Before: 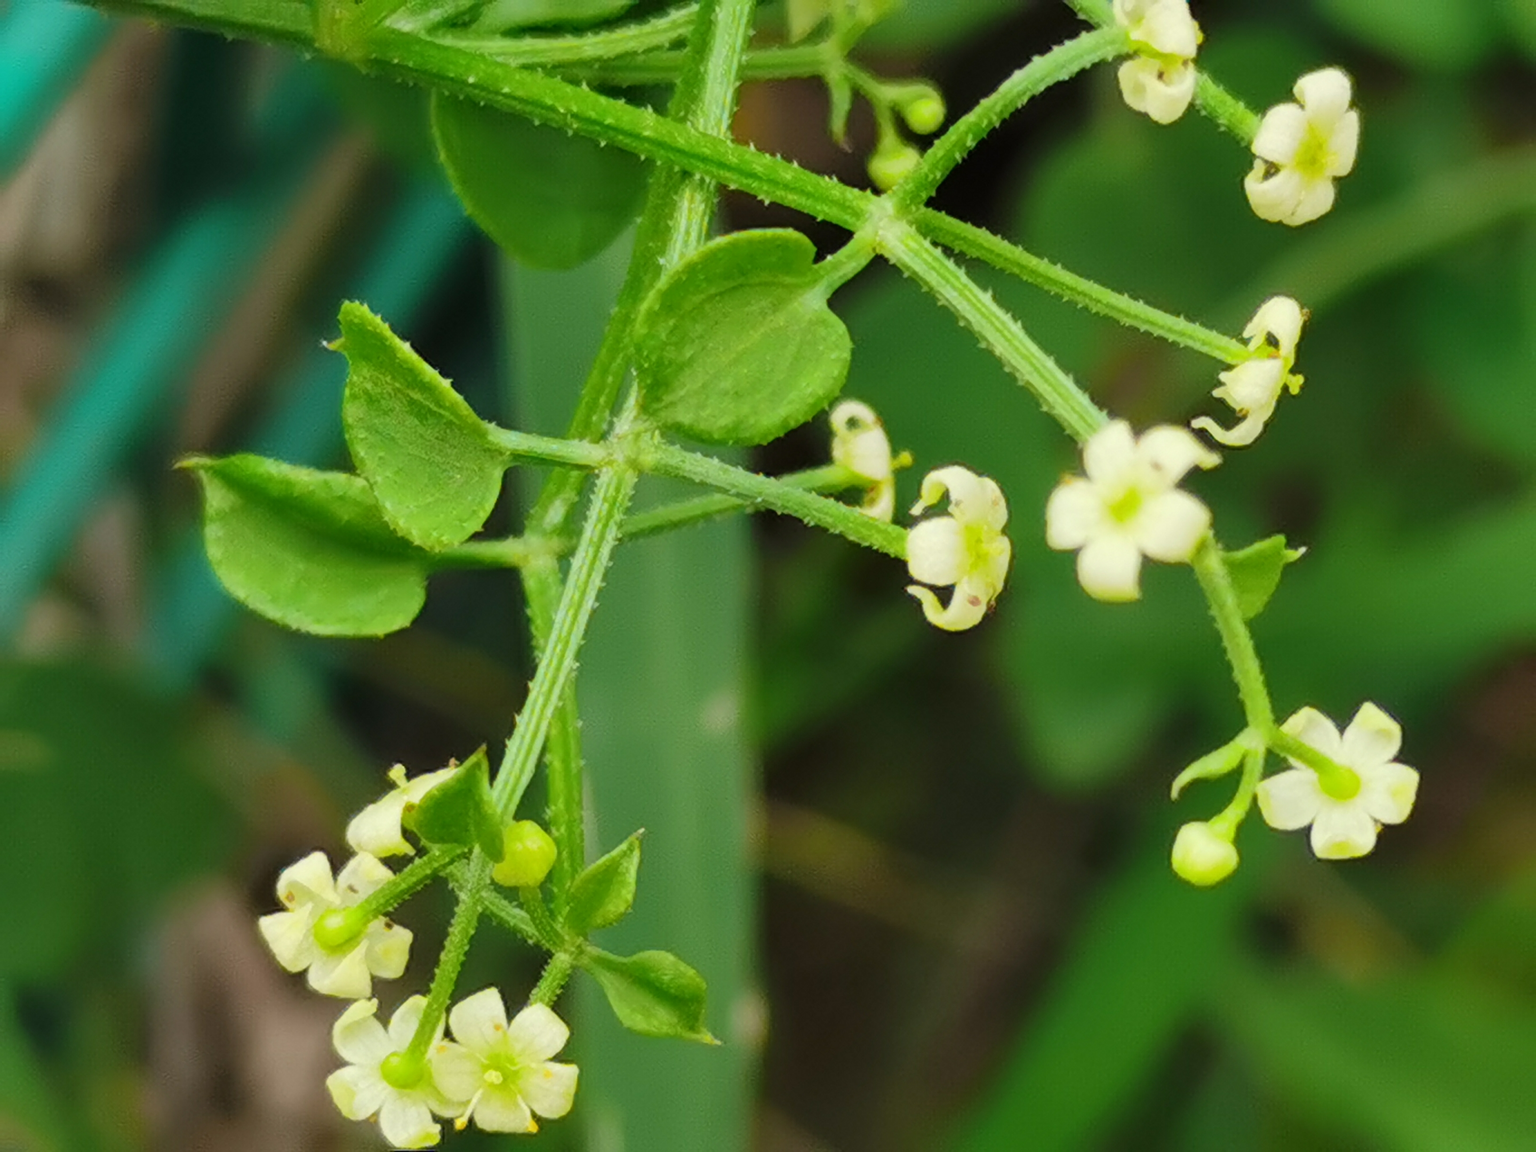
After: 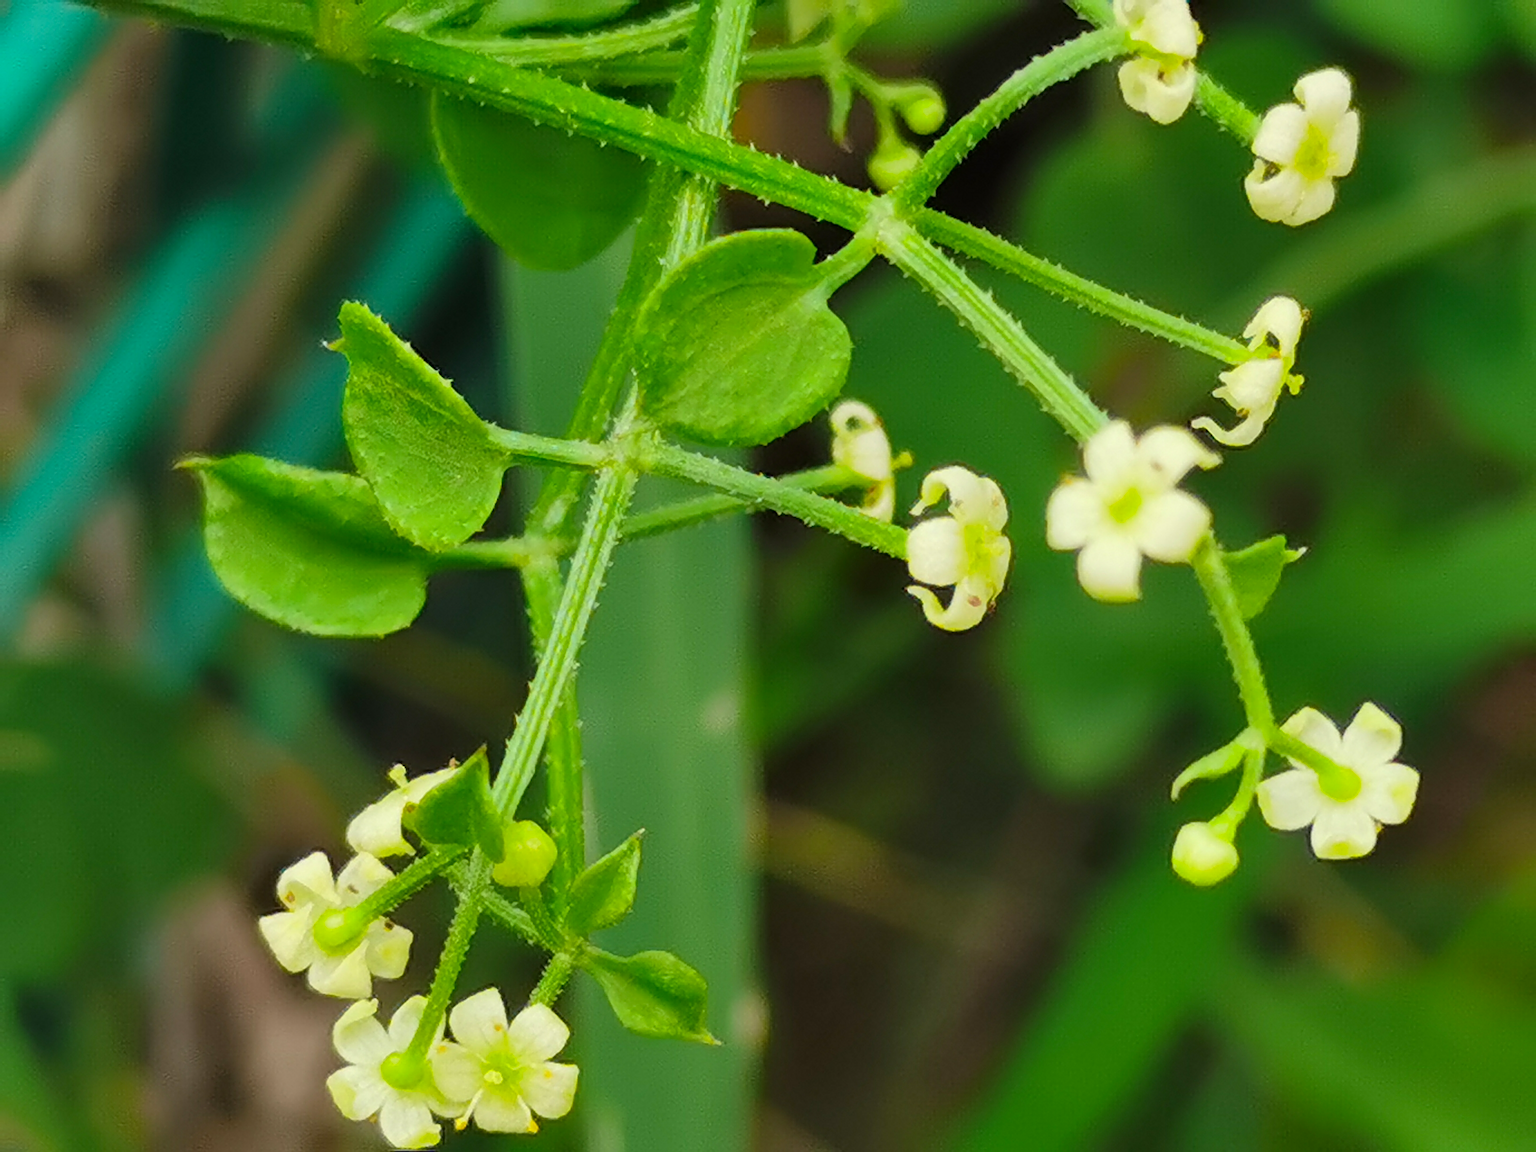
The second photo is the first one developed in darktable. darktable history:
contrast brightness saturation: saturation 0.13
shadows and highlights: radius 125.46, shadows 30.51, highlights -30.51, low approximation 0.01, soften with gaussian
sharpen: amount 0.75
